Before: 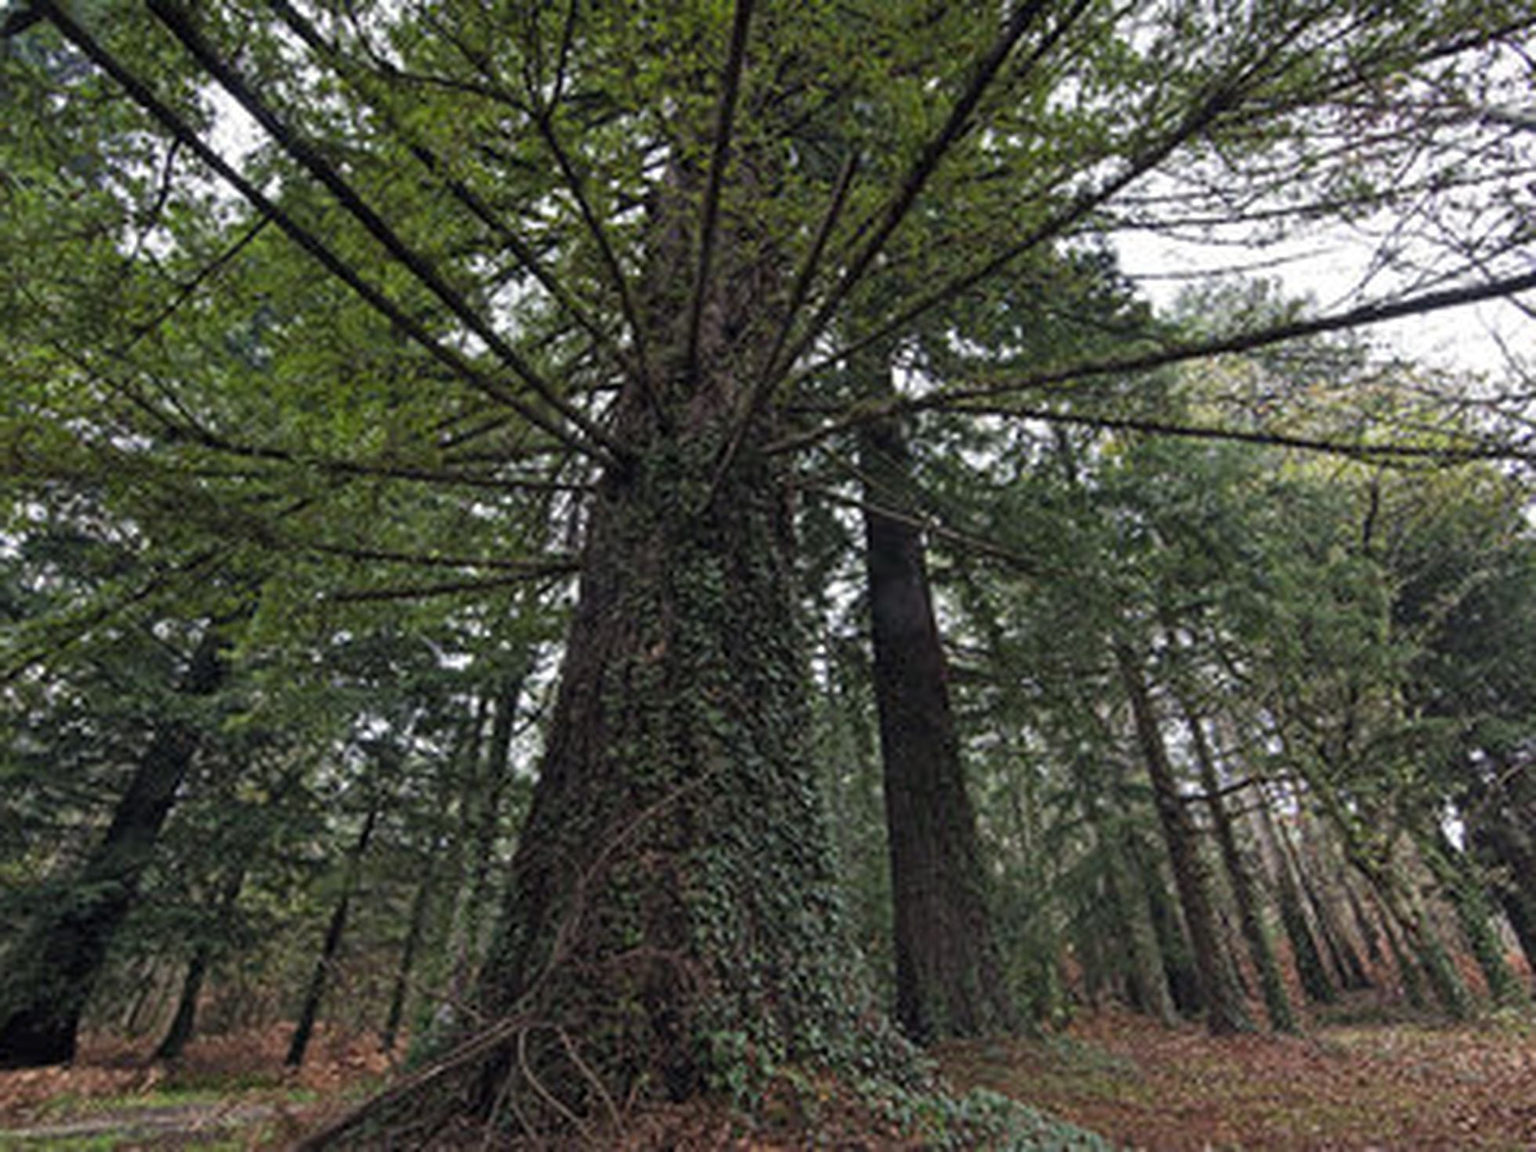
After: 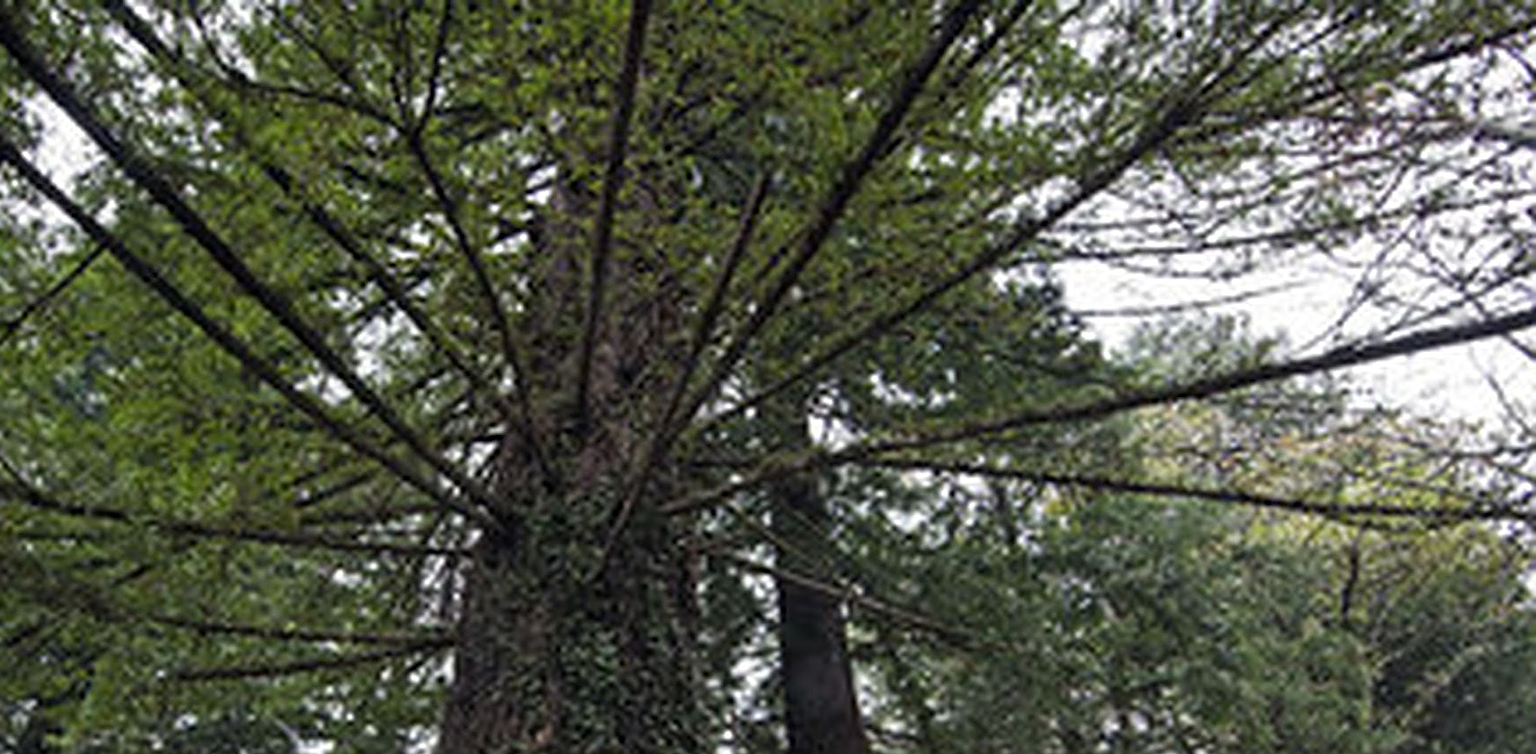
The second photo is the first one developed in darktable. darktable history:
crop and rotate: left 11.586%, bottom 42.079%
sharpen: on, module defaults
